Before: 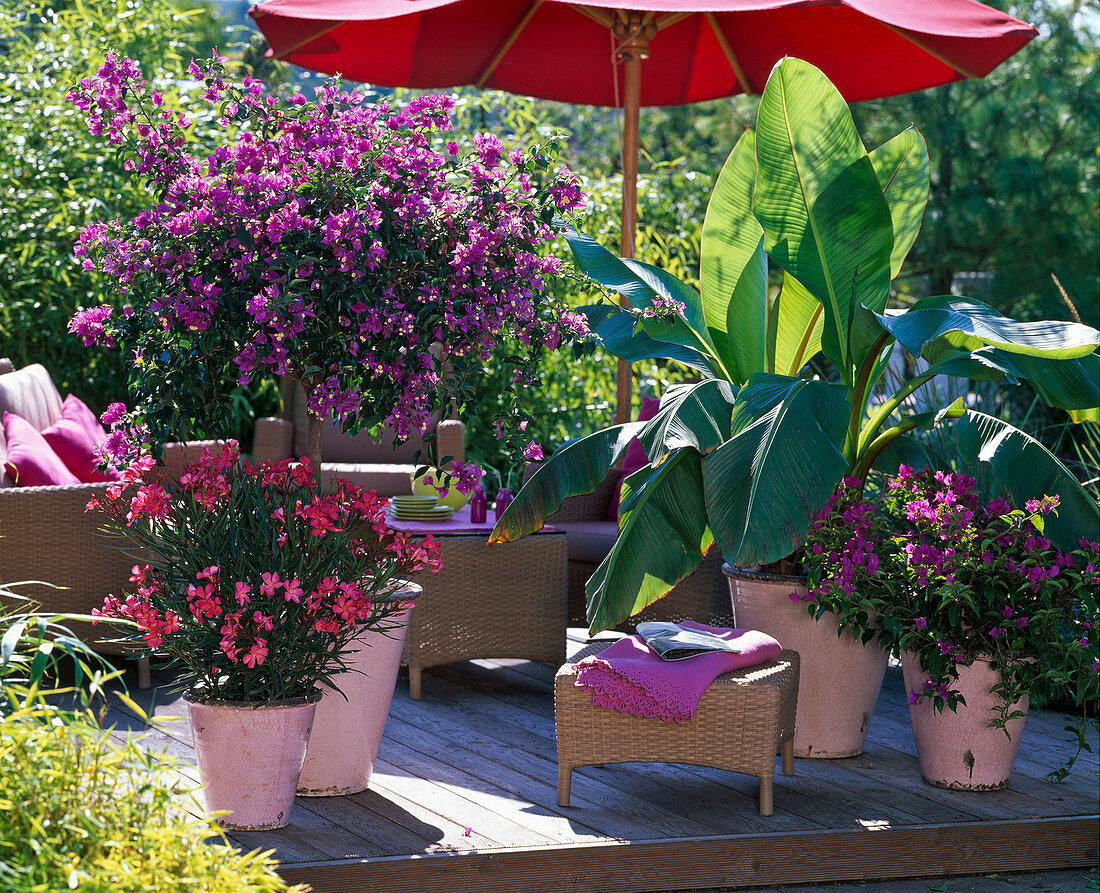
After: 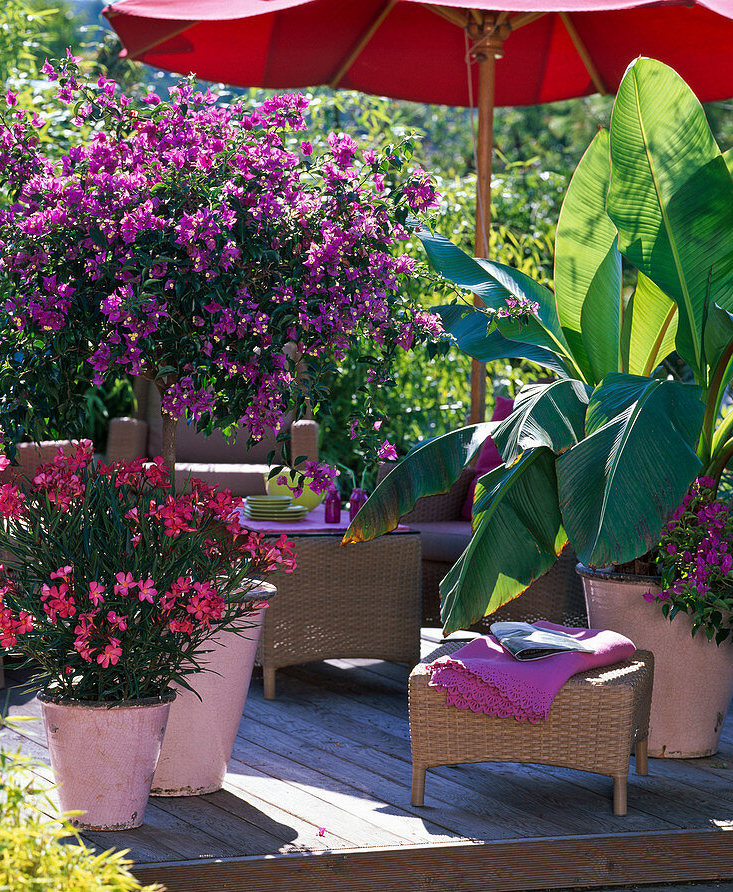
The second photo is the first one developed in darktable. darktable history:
crop and rotate: left 13.329%, right 19.981%
